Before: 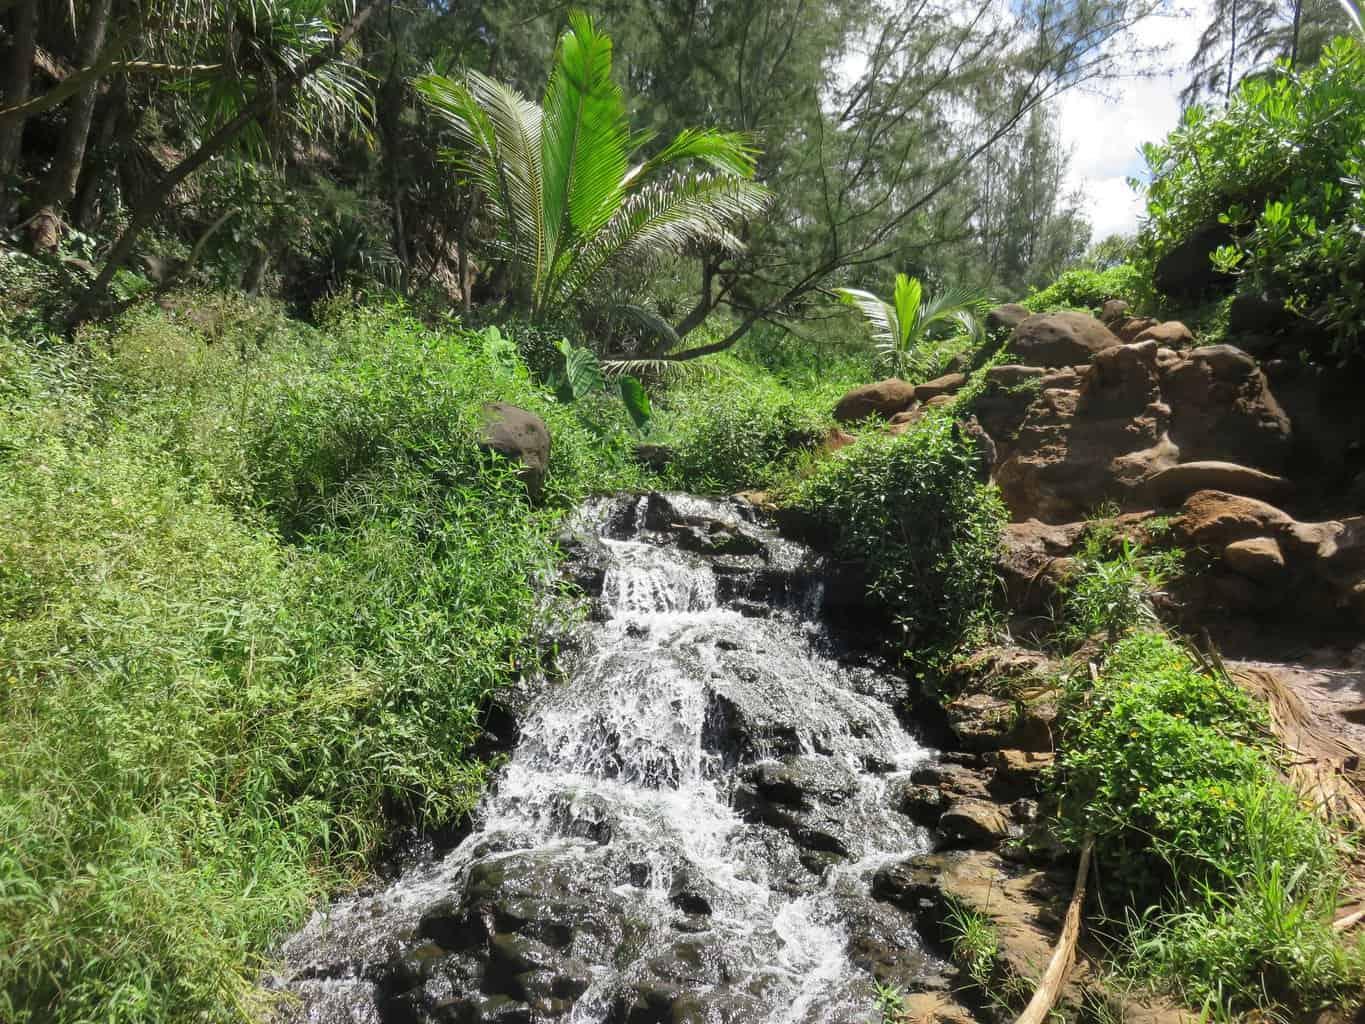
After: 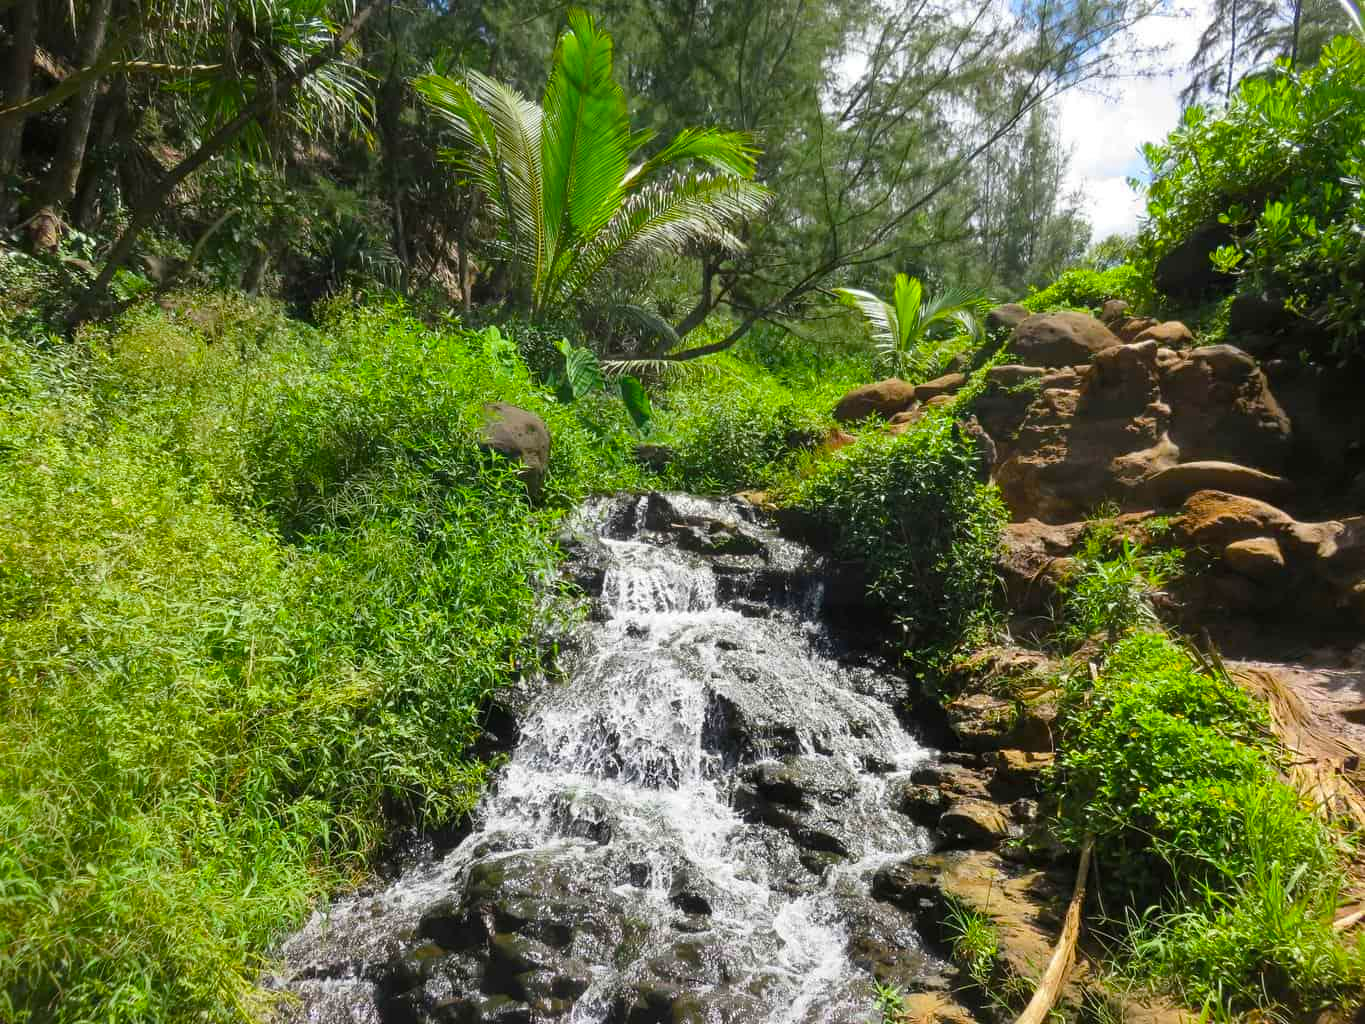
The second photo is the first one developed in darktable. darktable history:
white balance: emerald 1
color balance rgb: linear chroma grading › global chroma 10%, perceptual saturation grading › global saturation 30%, global vibrance 10%
